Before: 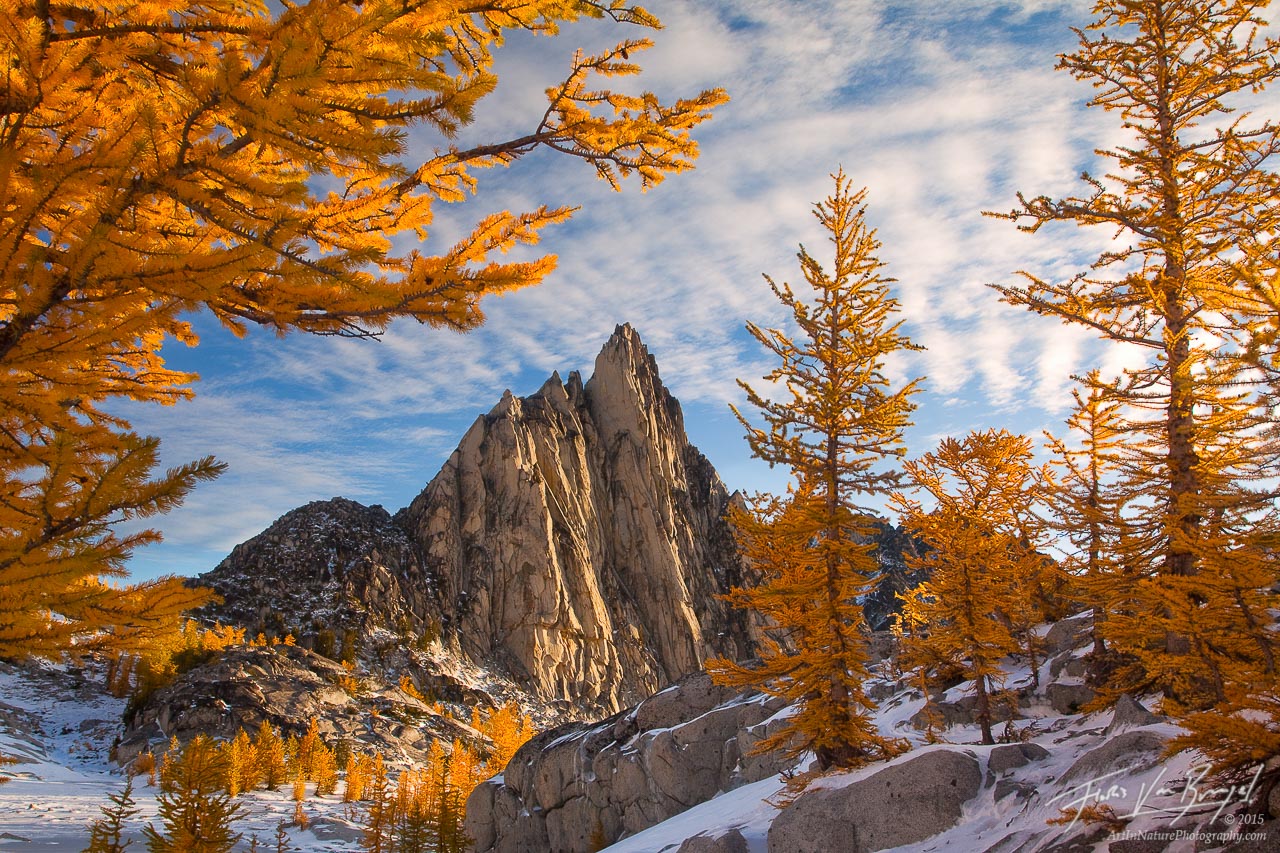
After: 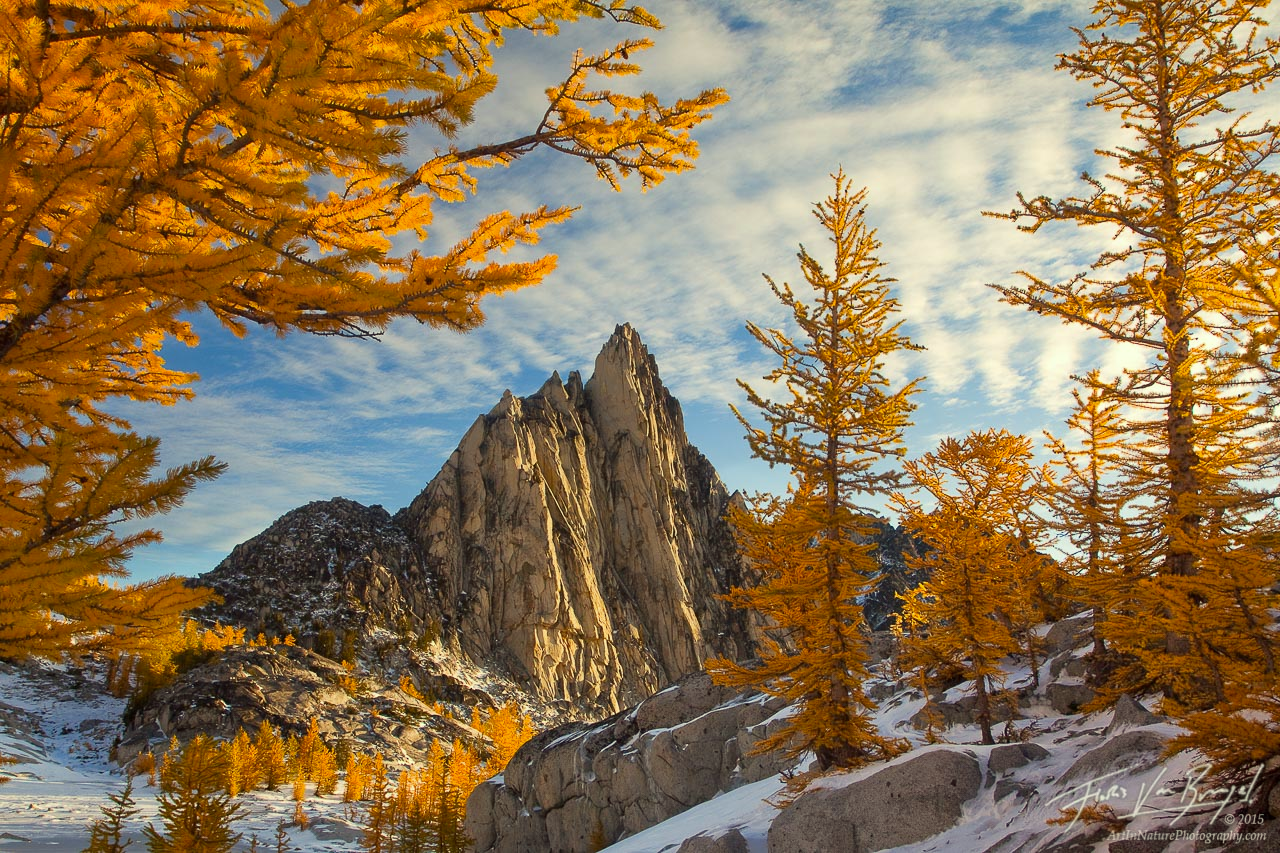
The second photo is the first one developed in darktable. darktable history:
color correction: highlights a* -5.63, highlights b* 11.02
